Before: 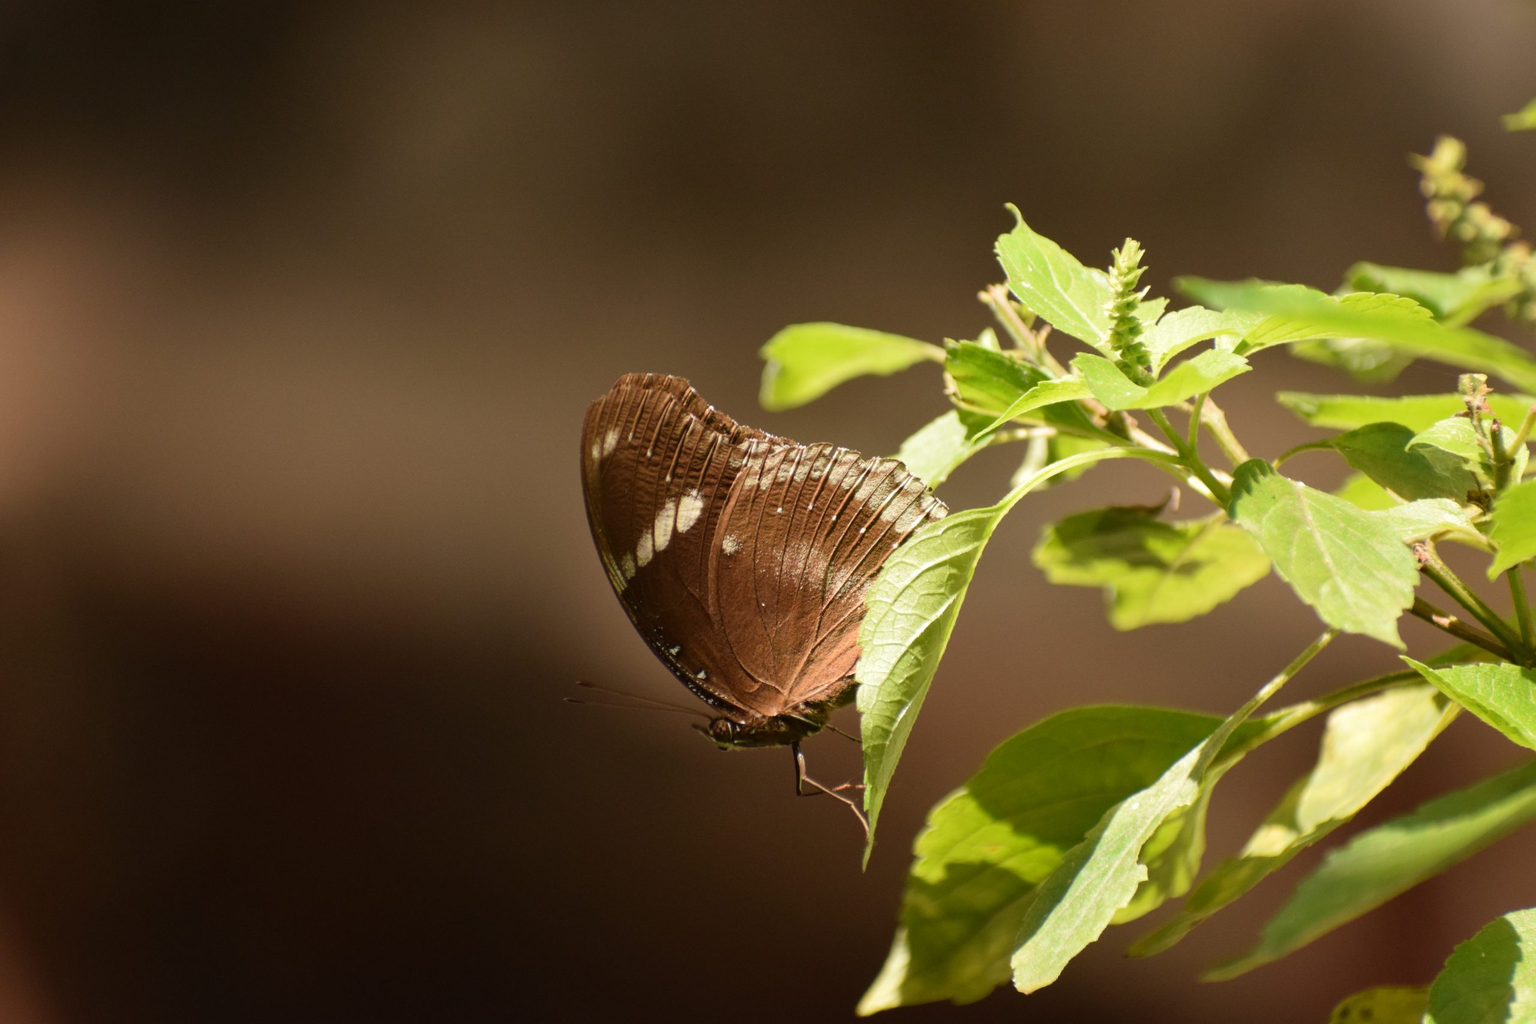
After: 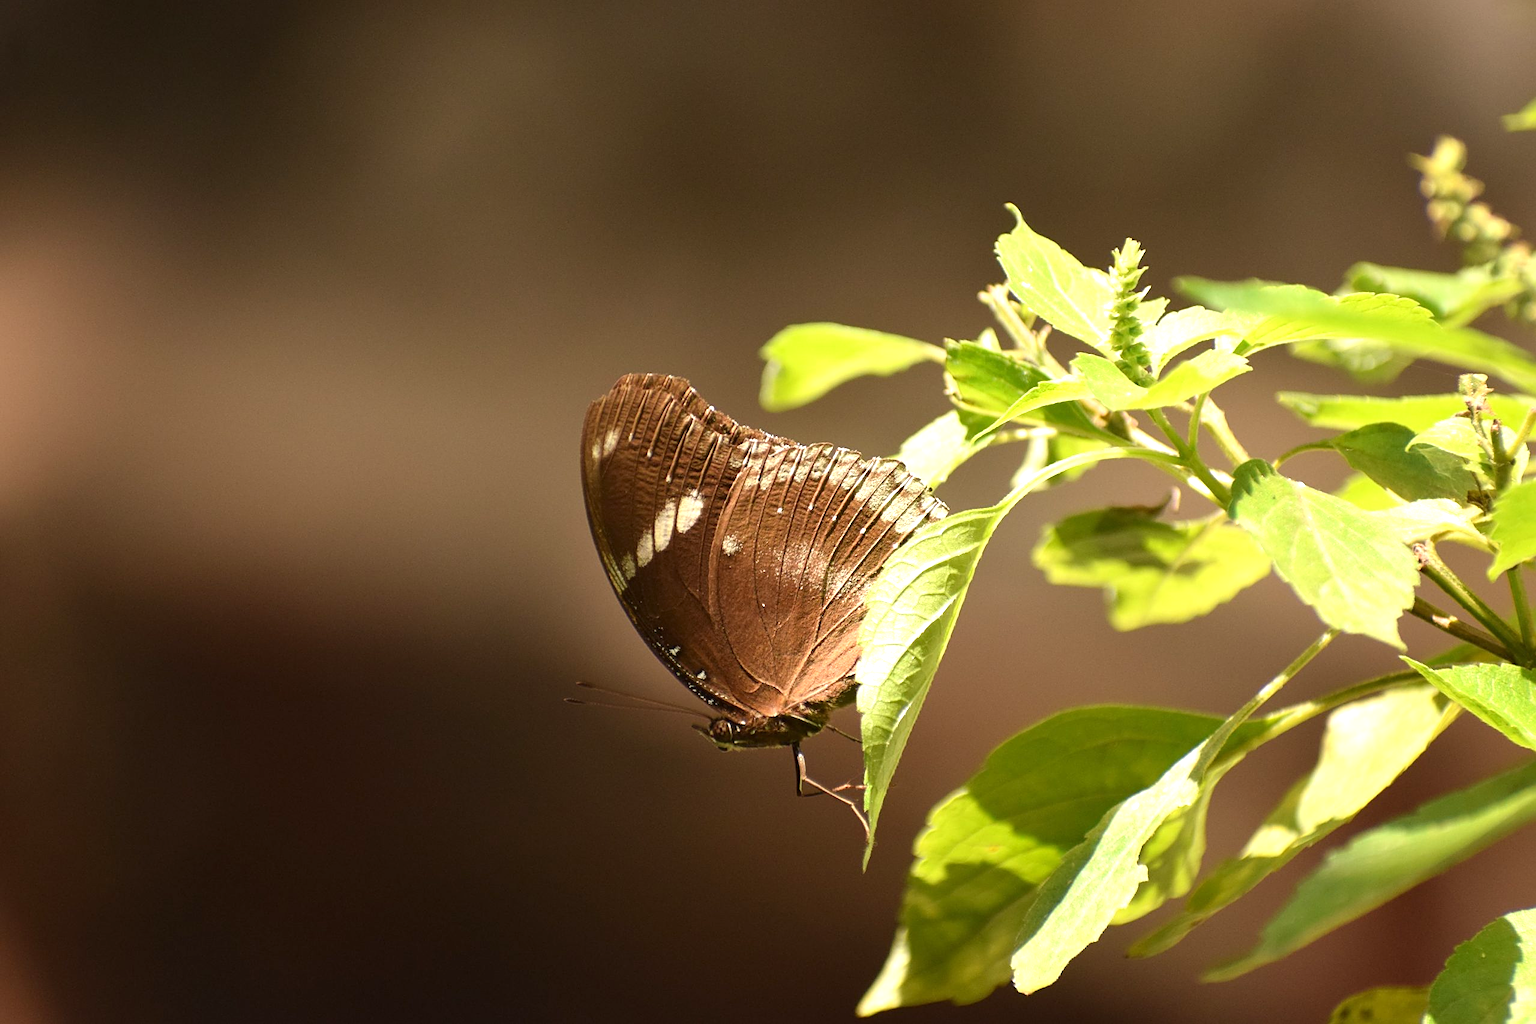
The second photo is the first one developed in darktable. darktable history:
sharpen: on, module defaults
exposure: exposure 0.604 EV, compensate highlight preservation false
